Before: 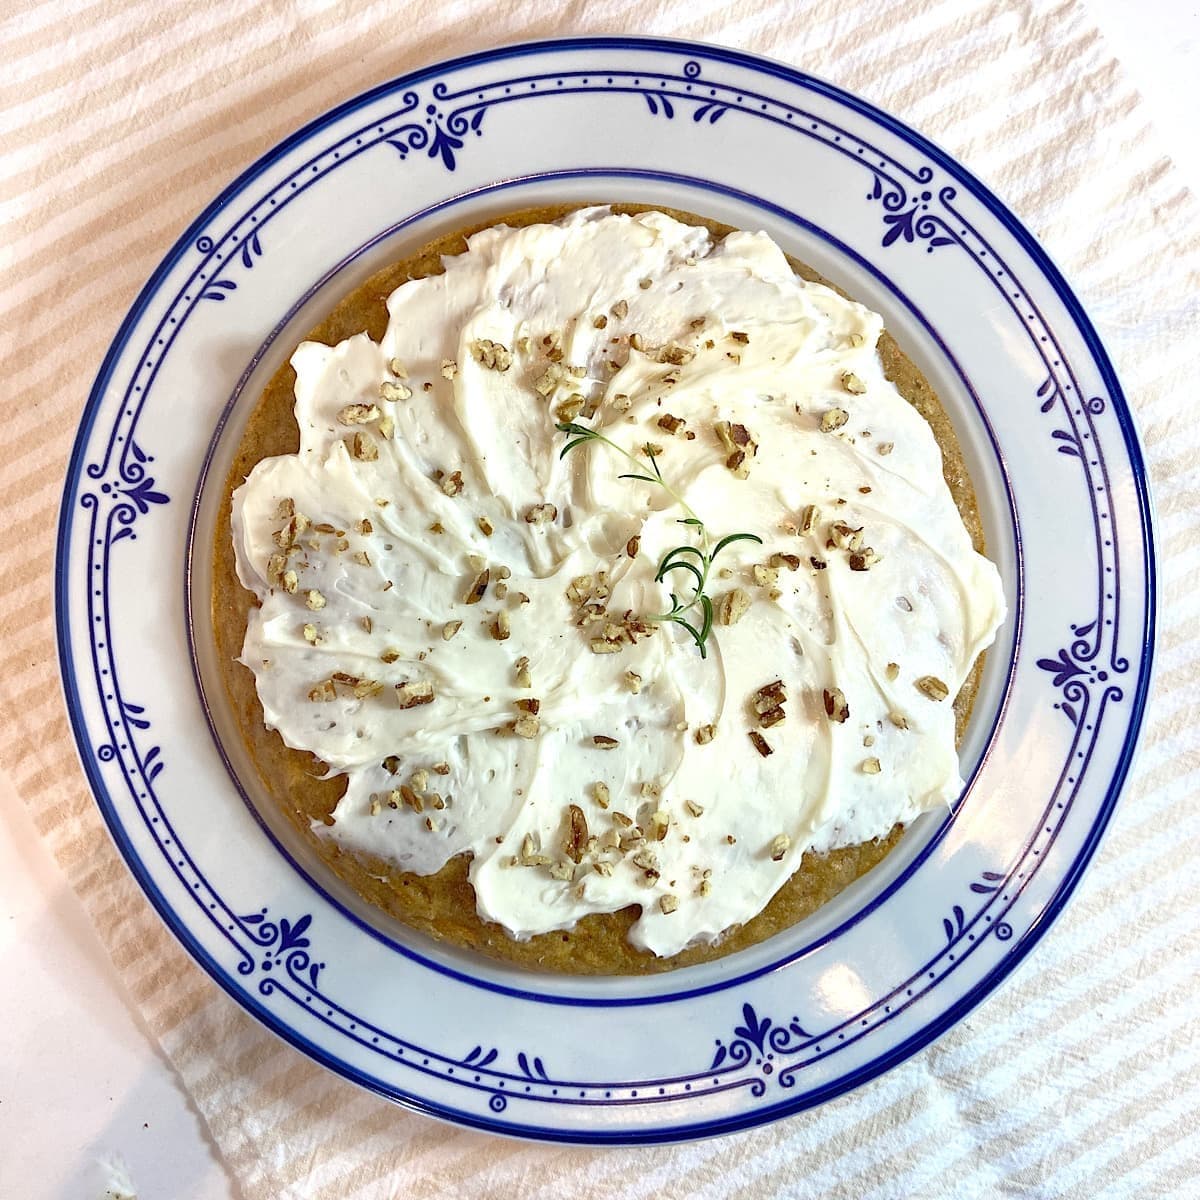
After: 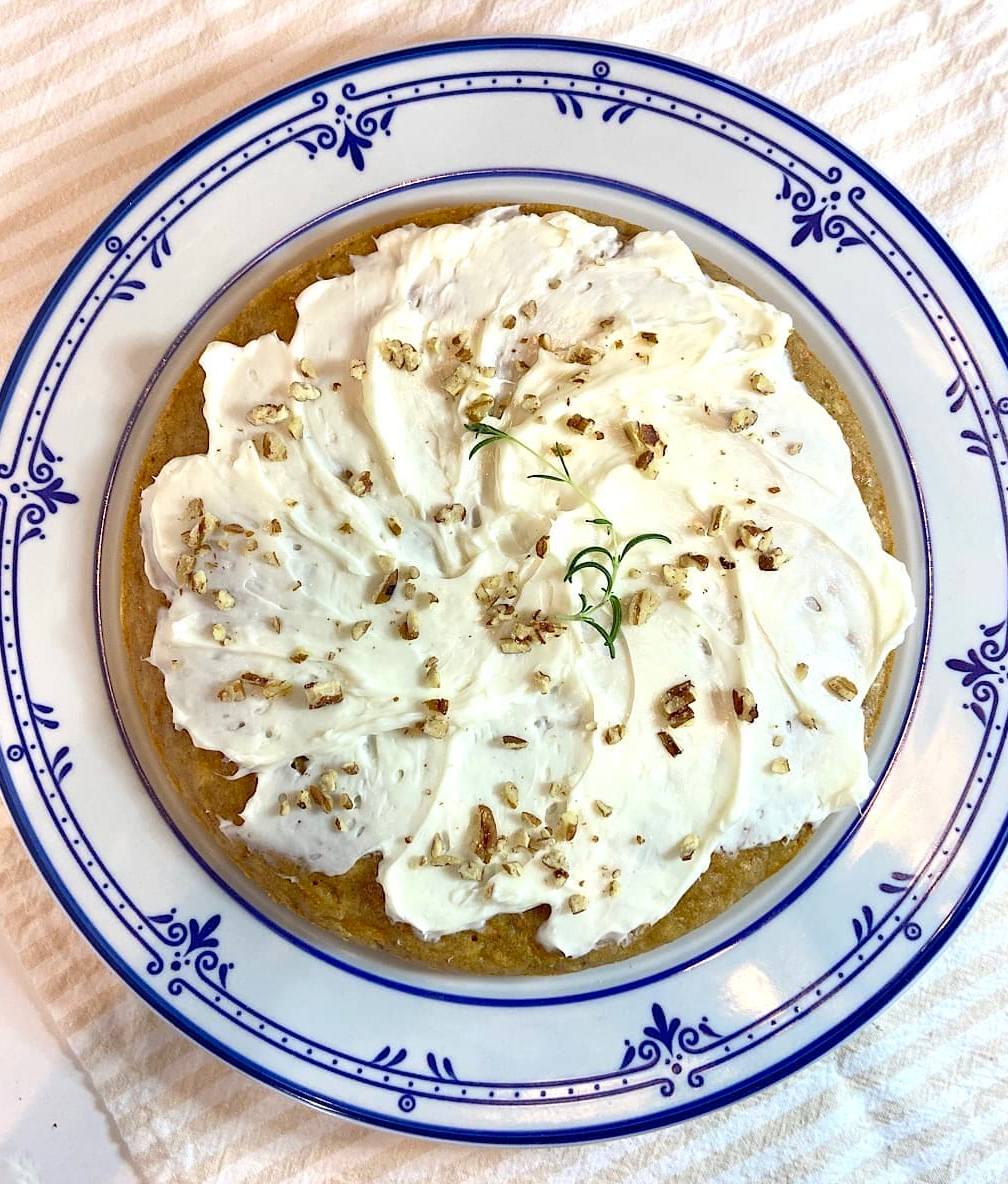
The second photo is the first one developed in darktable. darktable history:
crop: left 7.598%, right 7.873%
levels: levels [0, 0.499, 1]
contrast brightness saturation: contrast 0.1, brightness 0.03, saturation 0.09
